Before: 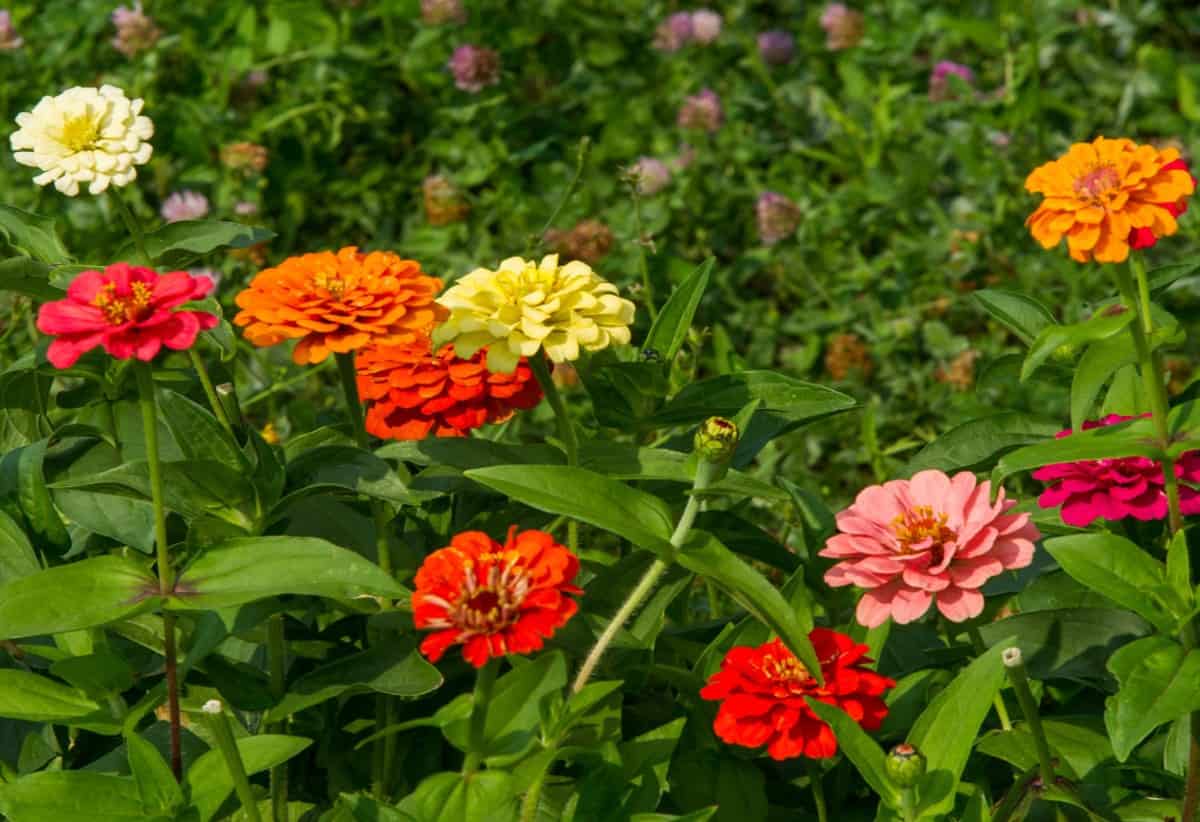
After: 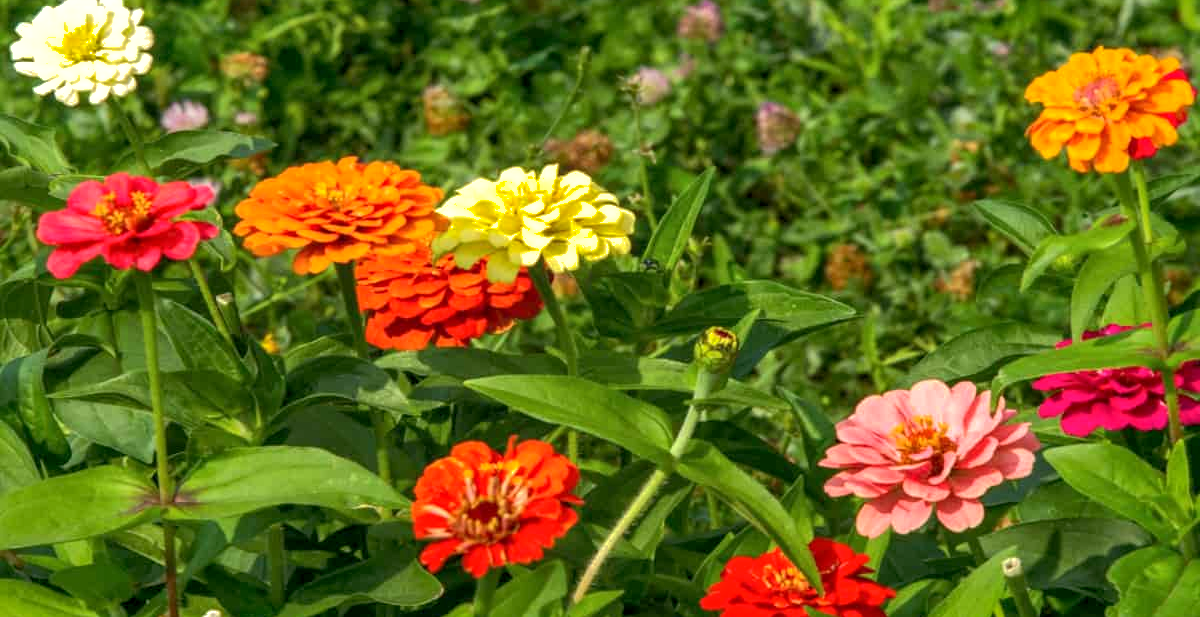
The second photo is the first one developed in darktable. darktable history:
crop: top 11.016%, bottom 13.9%
shadows and highlights: on, module defaults
exposure: black level correction 0.001, exposure 0.498 EV, compensate highlight preservation false
local contrast: on, module defaults
